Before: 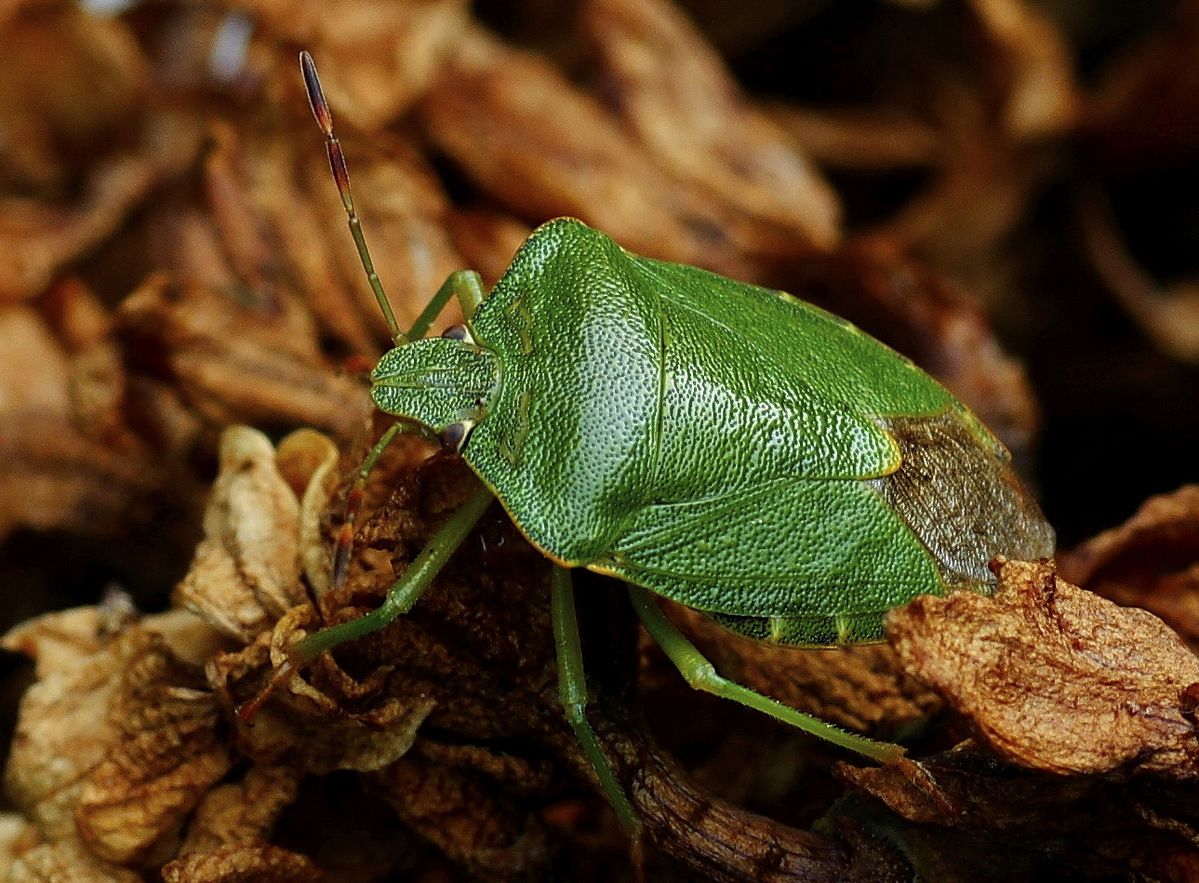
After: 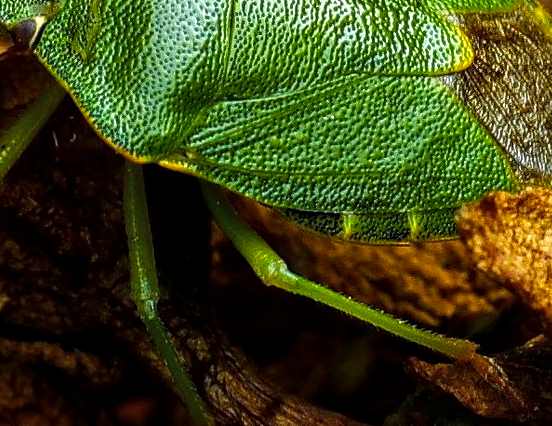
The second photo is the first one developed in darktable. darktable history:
crop: left 35.778%, top 45.754%, right 18.172%, bottom 5.949%
local contrast: on, module defaults
color balance rgb: linear chroma grading › global chroma 14.519%, perceptual saturation grading › global saturation 0.995%, perceptual brilliance grading › highlights 13.476%, perceptual brilliance grading › mid-tones 8.004%, perceptual brilliance grading › shadows -17.039%, global vibrance 34.391%
